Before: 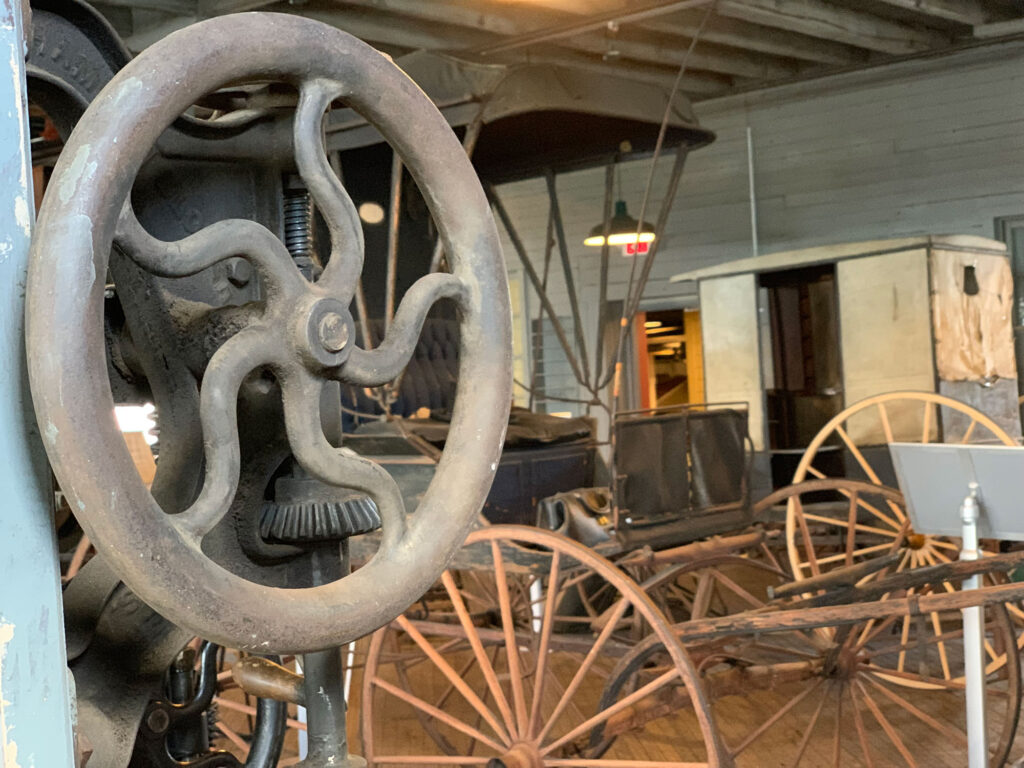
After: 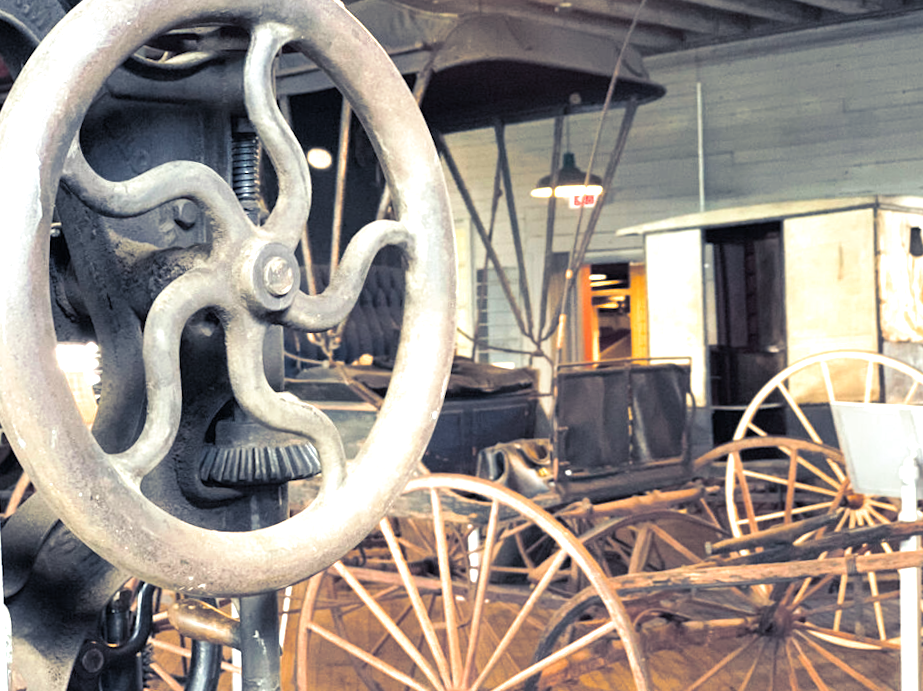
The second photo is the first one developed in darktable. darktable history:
exposure: black level correction 0, exposure 1.1 EV, compensate highlight preservation false
crop and rotate: angle -1.96°, left 3.097%, top 4.154%, right 1.586%, bottom 0.529%
rotate and perspective: rotation -0.45°, automatic cropping original format, crop left 0.008, crop right 0.992, crop top 0.012, crop bottom 0.988
split-toning: shadows › hue 230.4°
